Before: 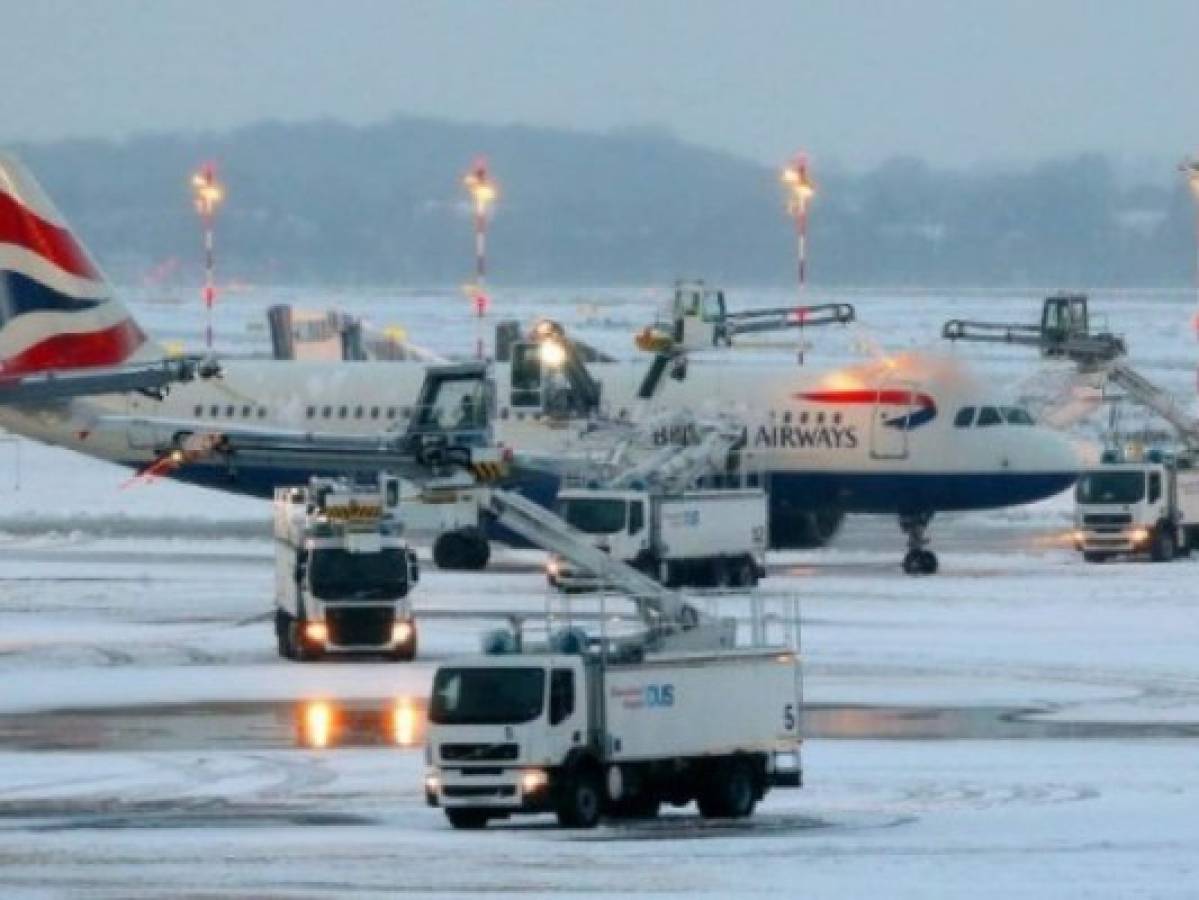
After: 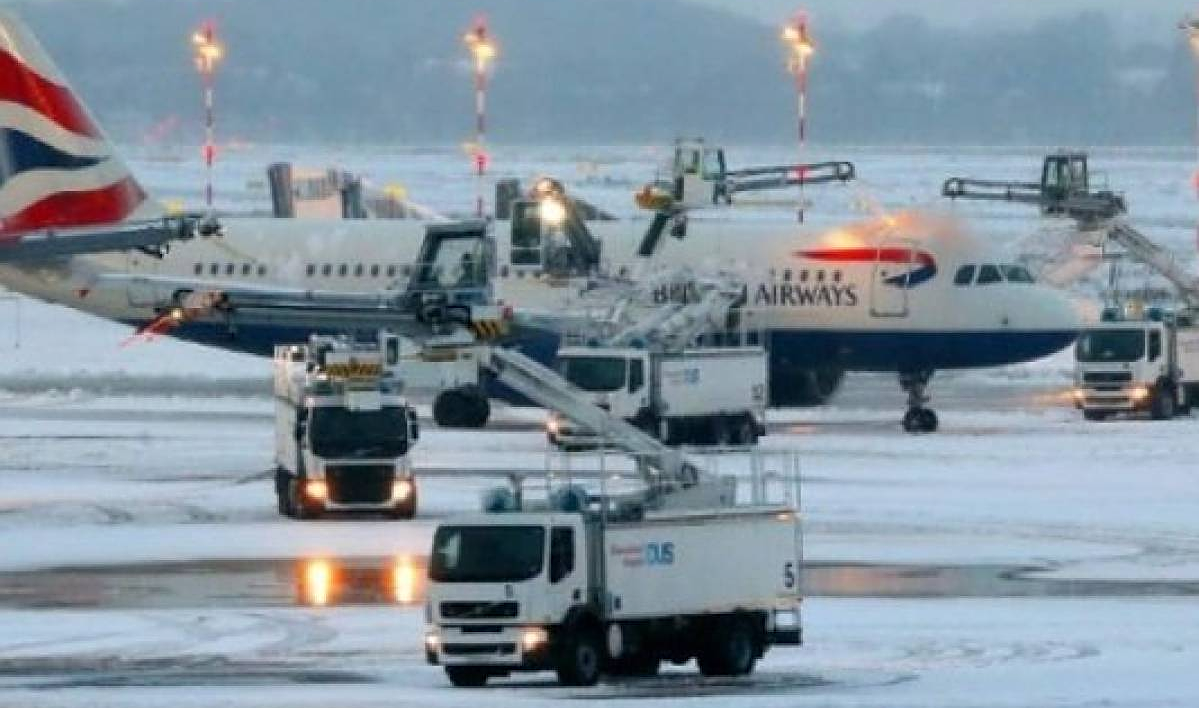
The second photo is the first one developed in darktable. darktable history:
sharpen: on, module defaults
tone equalizer: on, module defaults
crop and rotate: top 15.846%, bottom 5.381%
